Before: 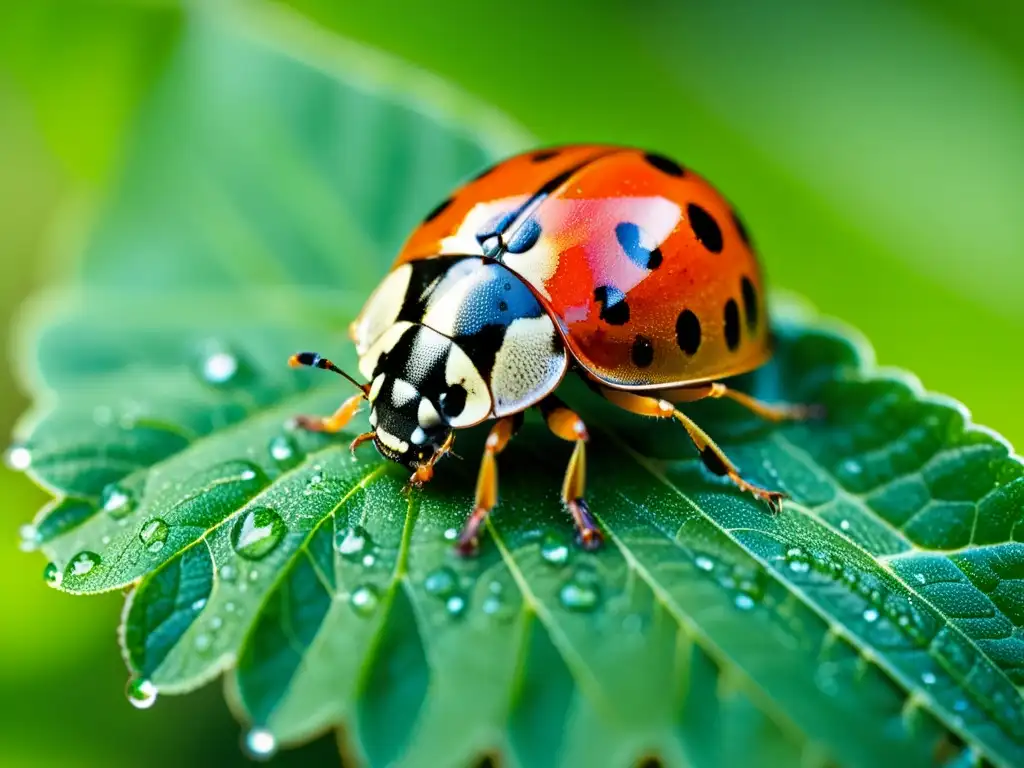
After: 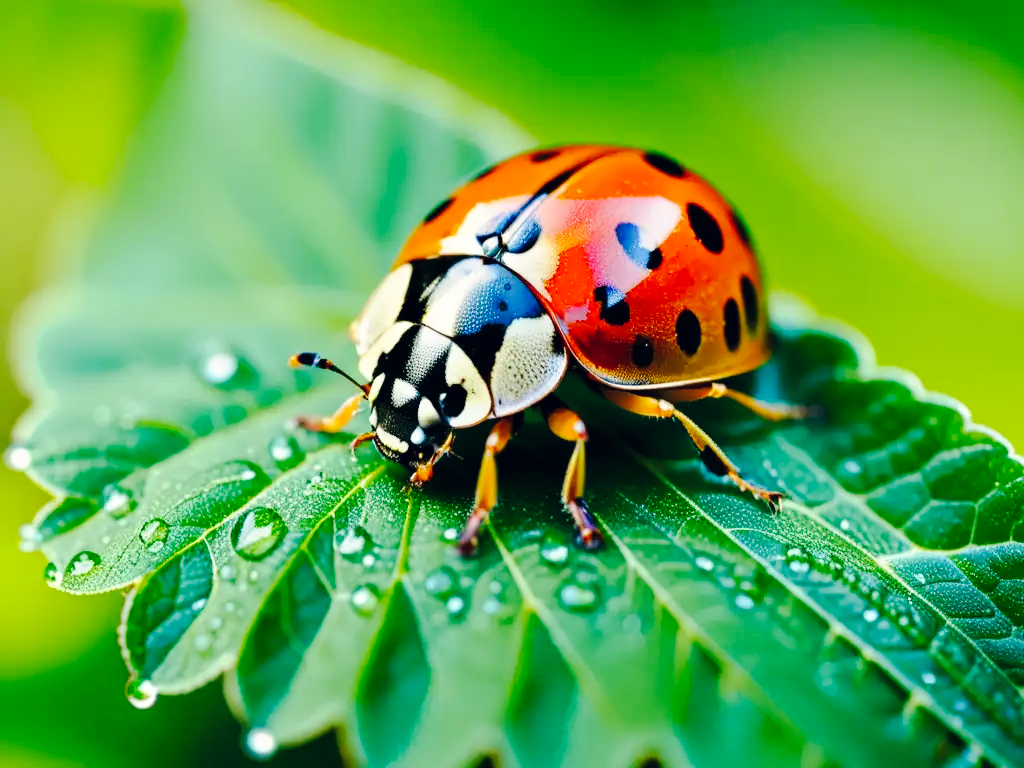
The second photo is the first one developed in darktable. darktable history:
tone curve: curves: ch0 [(0, 0) (0.003, 0.002) (0.011, 0.009) (0.025, 0.018) (0.044, 0.03) (0.069, 0.043) (0.1, 0.057) (0.136, 0.079) (0.177, 0.125) (0.224, 0.178) (0.277, 0.255) (0.335, 0.341) (0.399, 0.443) (0.468, 0.553) (0.543, 0.644) (0.623, 0.718) (0.709, 0.779) (0.801, 0.849) (0.898, 0.929) (1, 1)], preserve colors none
color correction: highlights a* 0.207, highlights b* 2.7, shadows a* -0.874, shadows b* -4.78
